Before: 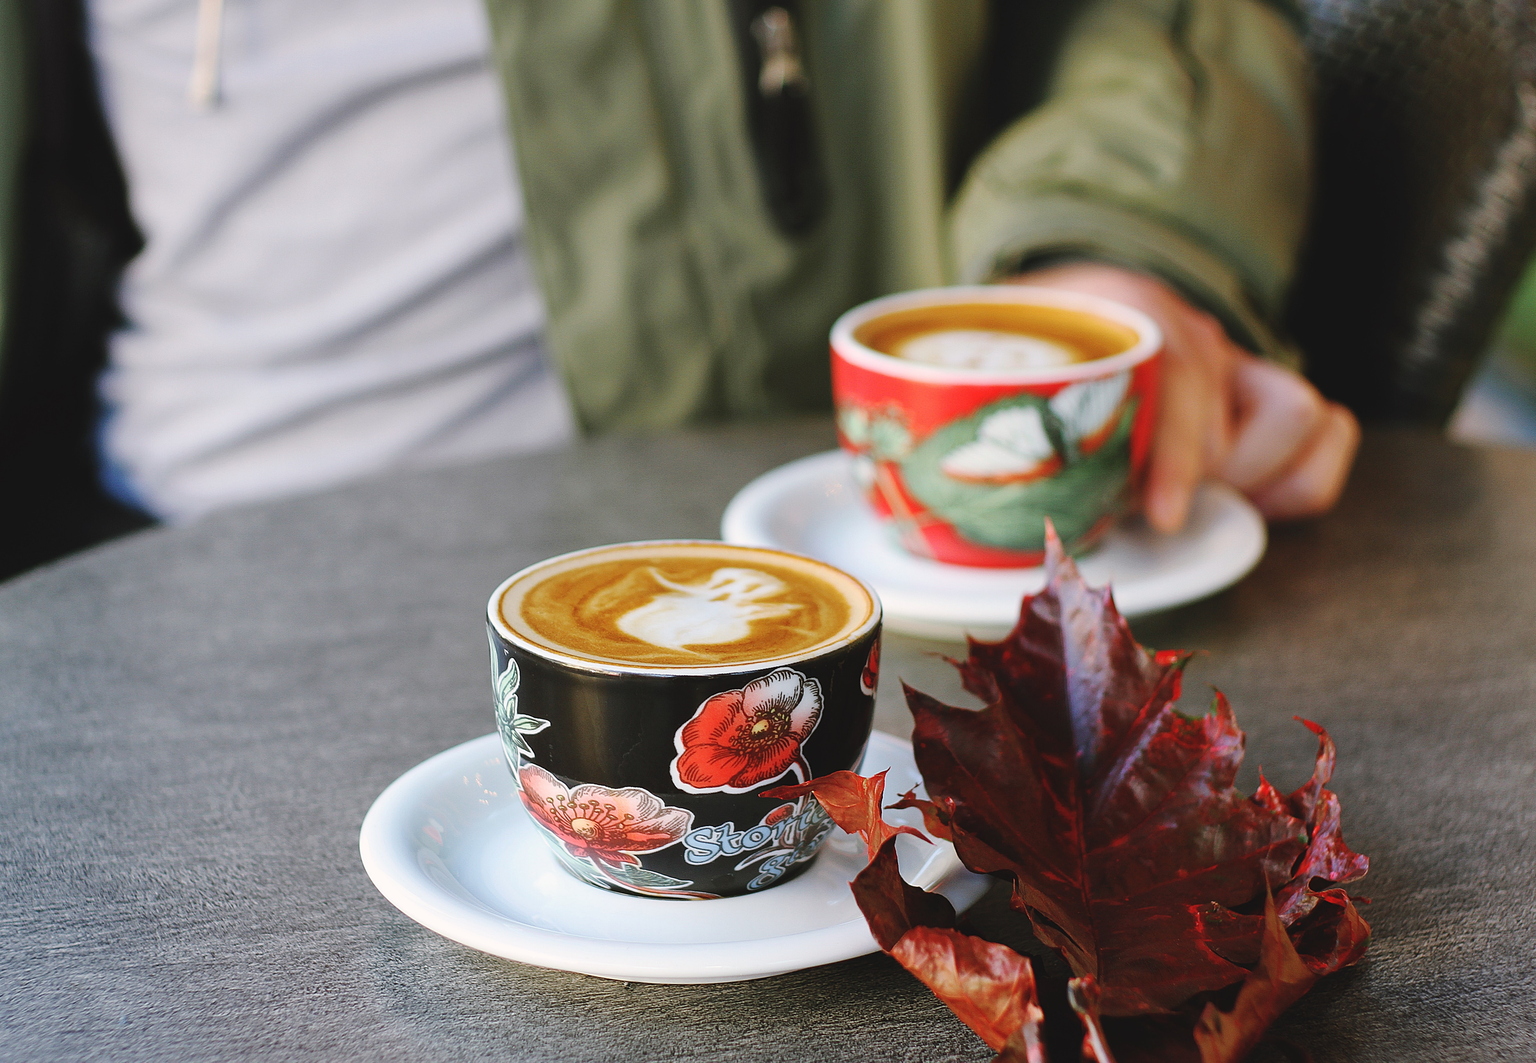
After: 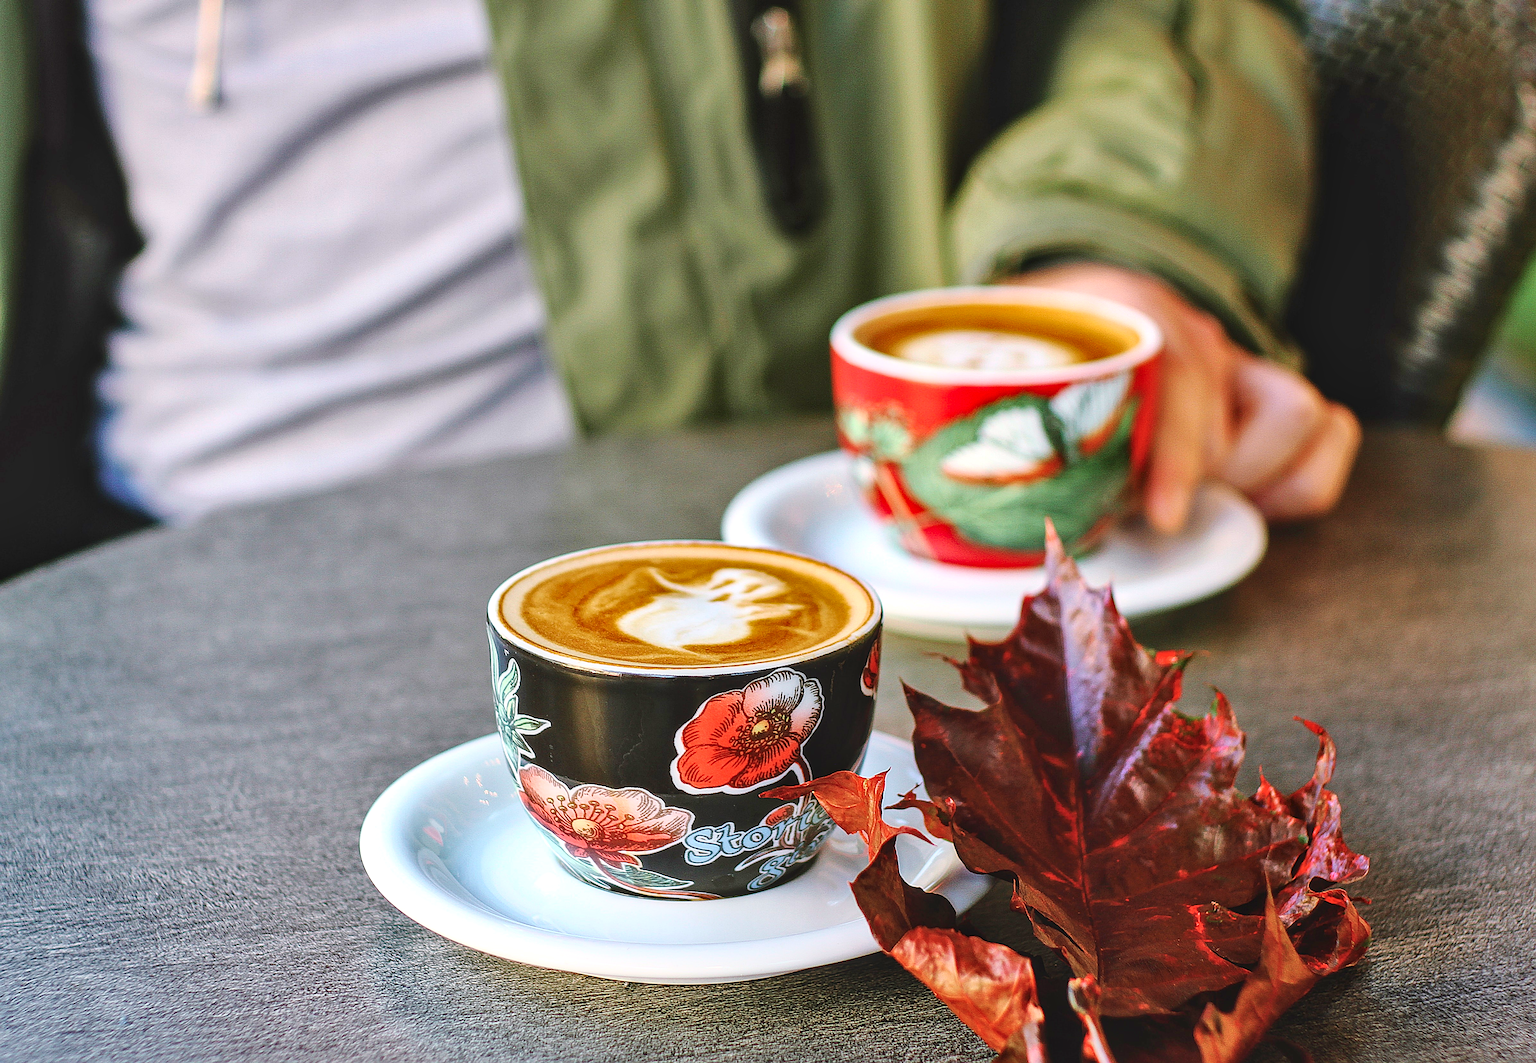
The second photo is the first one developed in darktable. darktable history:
shadows and highlights: soften with gaussian
sharpen: on, module defaults
tone curve: curves: ch0 [(0, 0) (0.389, 0.458) (0.745, 0.82) (0.849, 0.917) (0.919, 0.969) (1, 1)]; ch1 [(0, 0) (0.437, 0.404) (0.5, 0.5) (0.529, 0.55) (0.58, 0.6) (0.616, 0.649) (1, 1)]; ch2 [(0, 0) (0.442, 0.428) (0.5, 0.5) (0.525, 0.543) (0.585, 0.62) (1, 1)], color space Lab, independent channels, preserve colors none
local contrast: detail 130%
